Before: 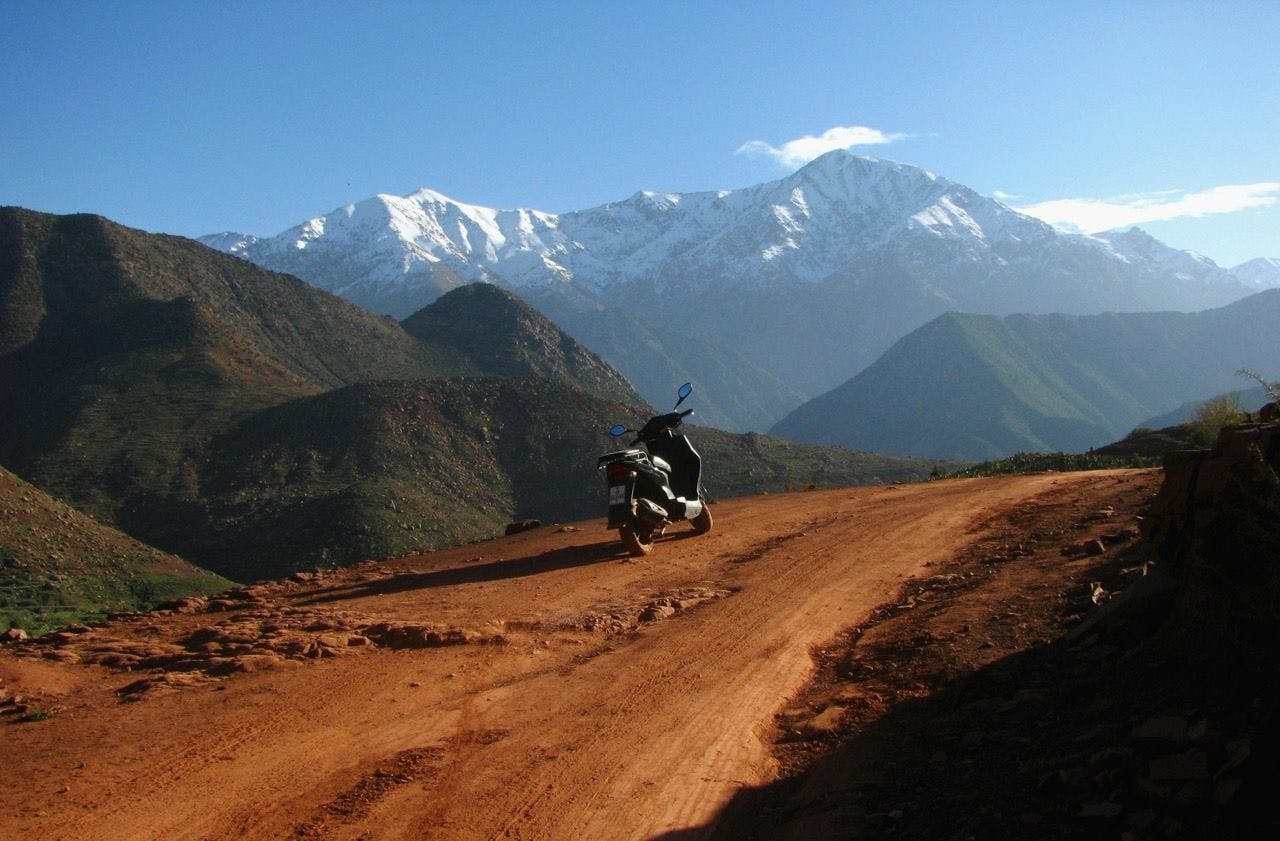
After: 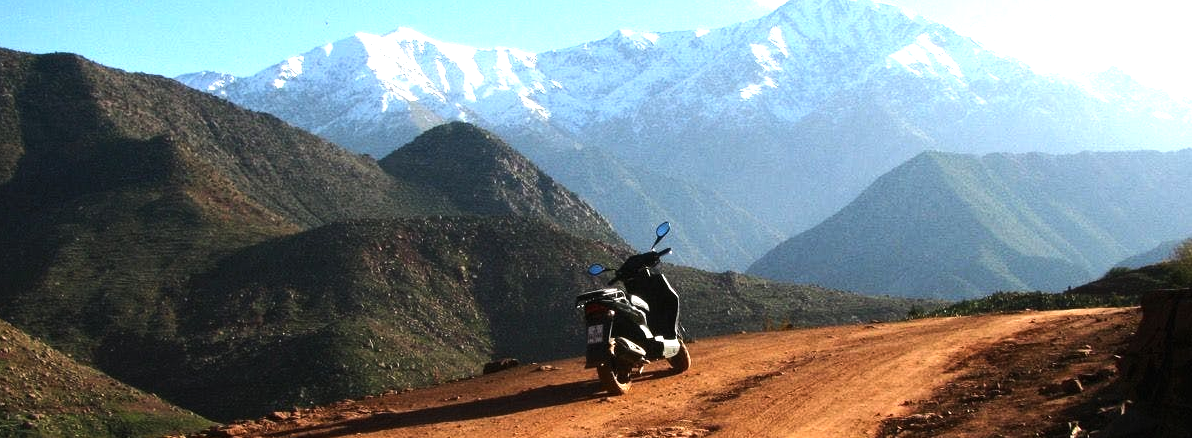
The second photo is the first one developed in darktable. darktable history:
tone equalizer: -8 EV -0.75 EV, -7 EV -0.7 EV, -6 EV -0.6 EV, -5 EV -0.4 EV, -3 EV 0.4 EV, -2 EV 0.6 EV, -1 EV 0.7 EV, +0 EV 0.75 EV, edges refinement/feathering 500, mask exposure compensation -1.57 EV, preserve details no
exposure: black level correction 0, exposure 0.6 EV, compensate highlight preservation false
crop: left 1.744%, top 19.225%, right 5.069%, bottom 28.357%
